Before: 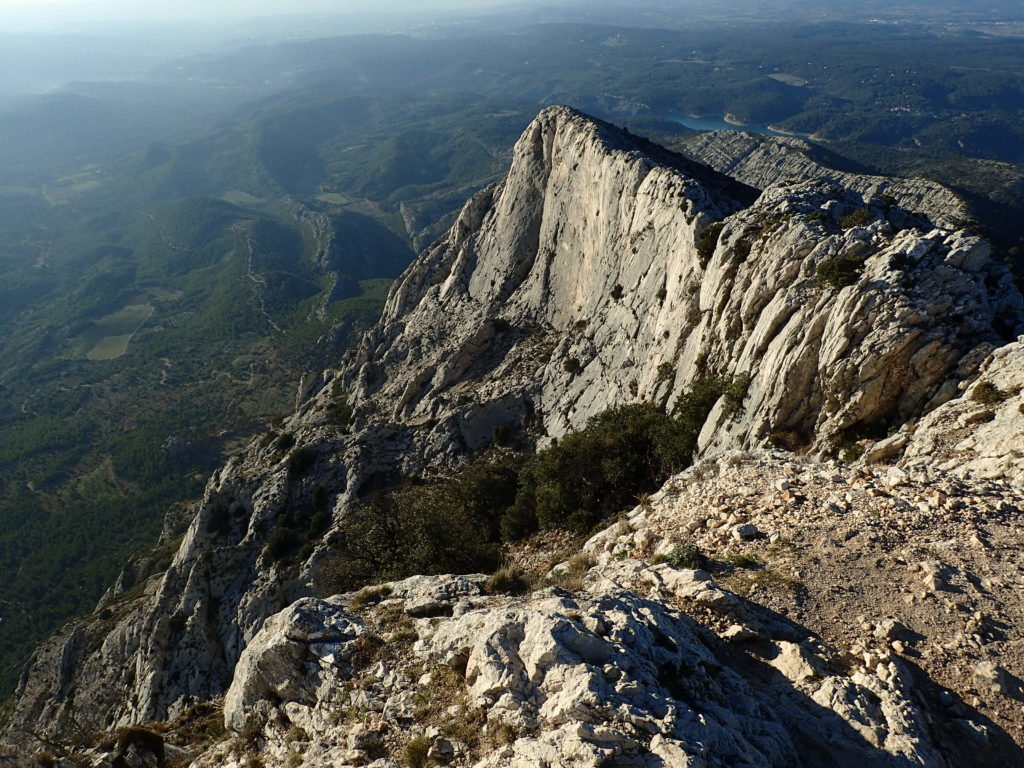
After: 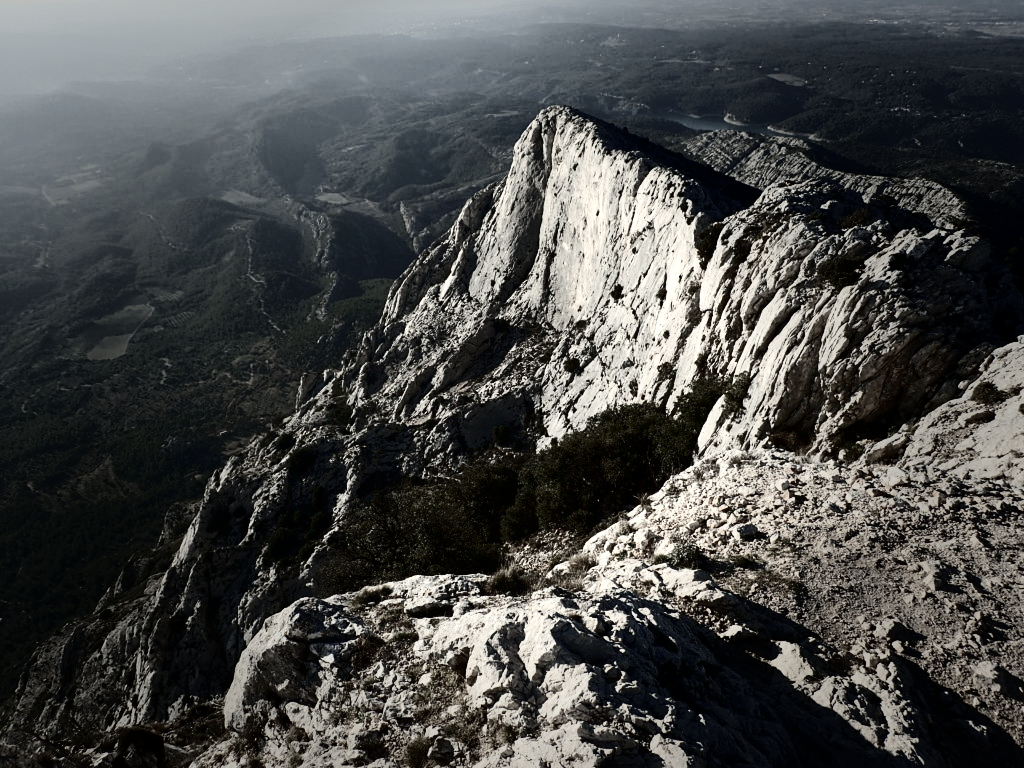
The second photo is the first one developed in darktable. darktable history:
exposure: black level correction 0.001, exposure 0.498 EV, compensate exposure bias true, compensate highlight preservation false
vignetting: fall-off start 40.05%, fall-off radius 41.28%, brightness -0.574, saturation 0
color zones: curves: ch1 [(0, 0.153) (0.143, 0.15) (0.286, 0.151) (0.429, 0.152) (0.571, 0.152) (0.714, 0.151) (0.857, 0.151) (1, 0.153)]
contrast brightness saturation: contrast 0.326, brightness -0.069, saturation 0.175
